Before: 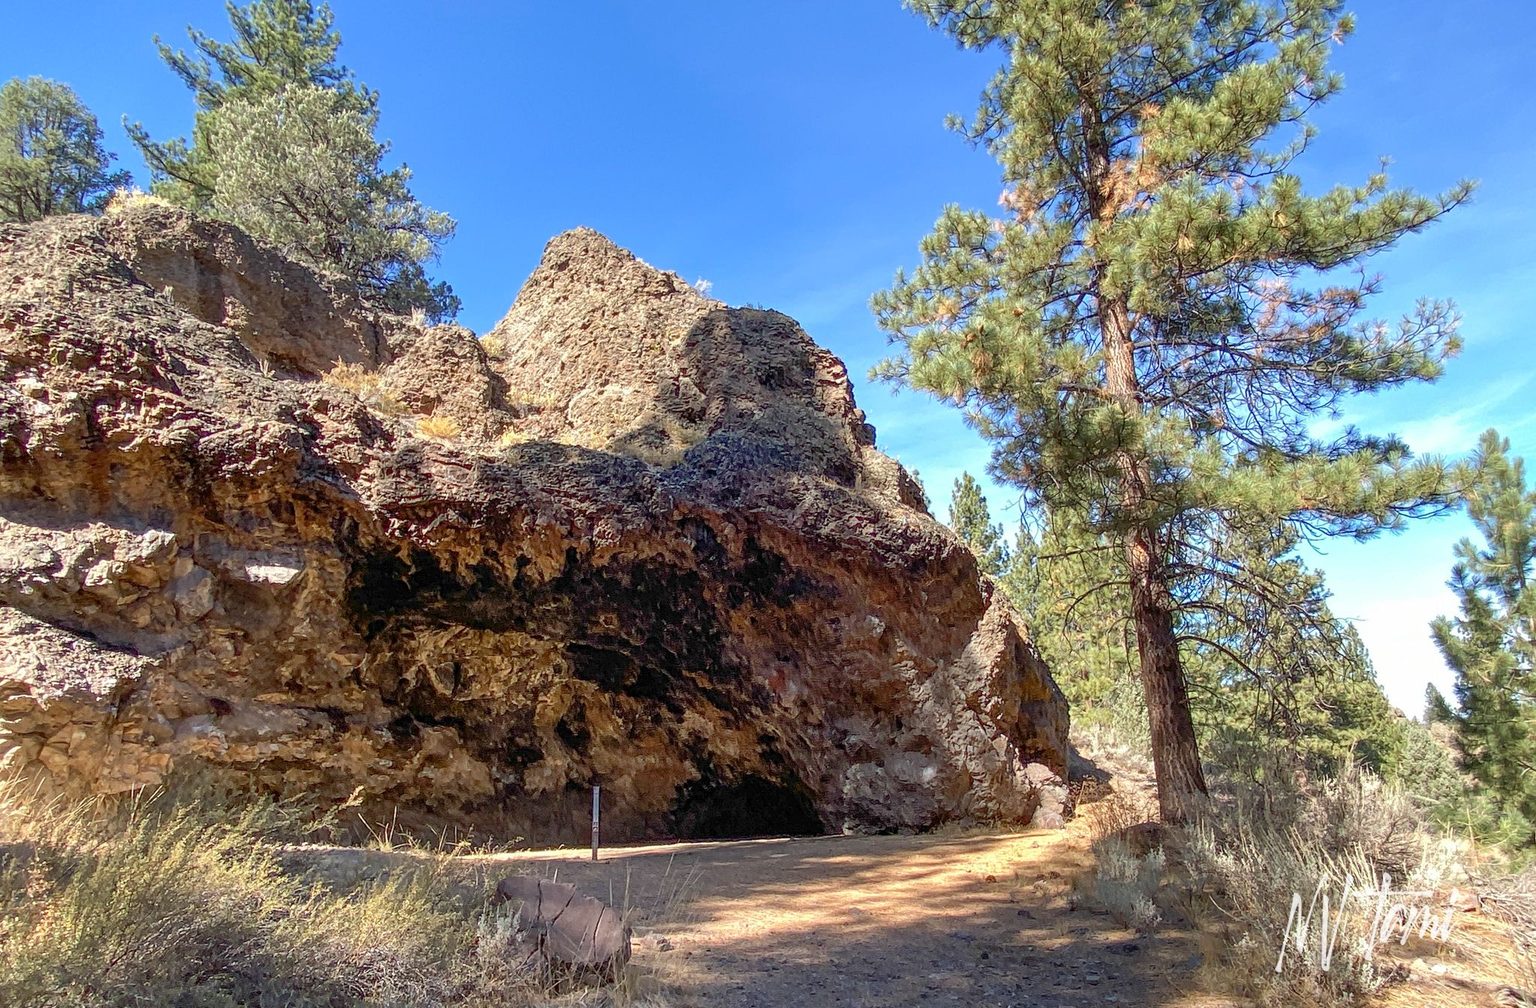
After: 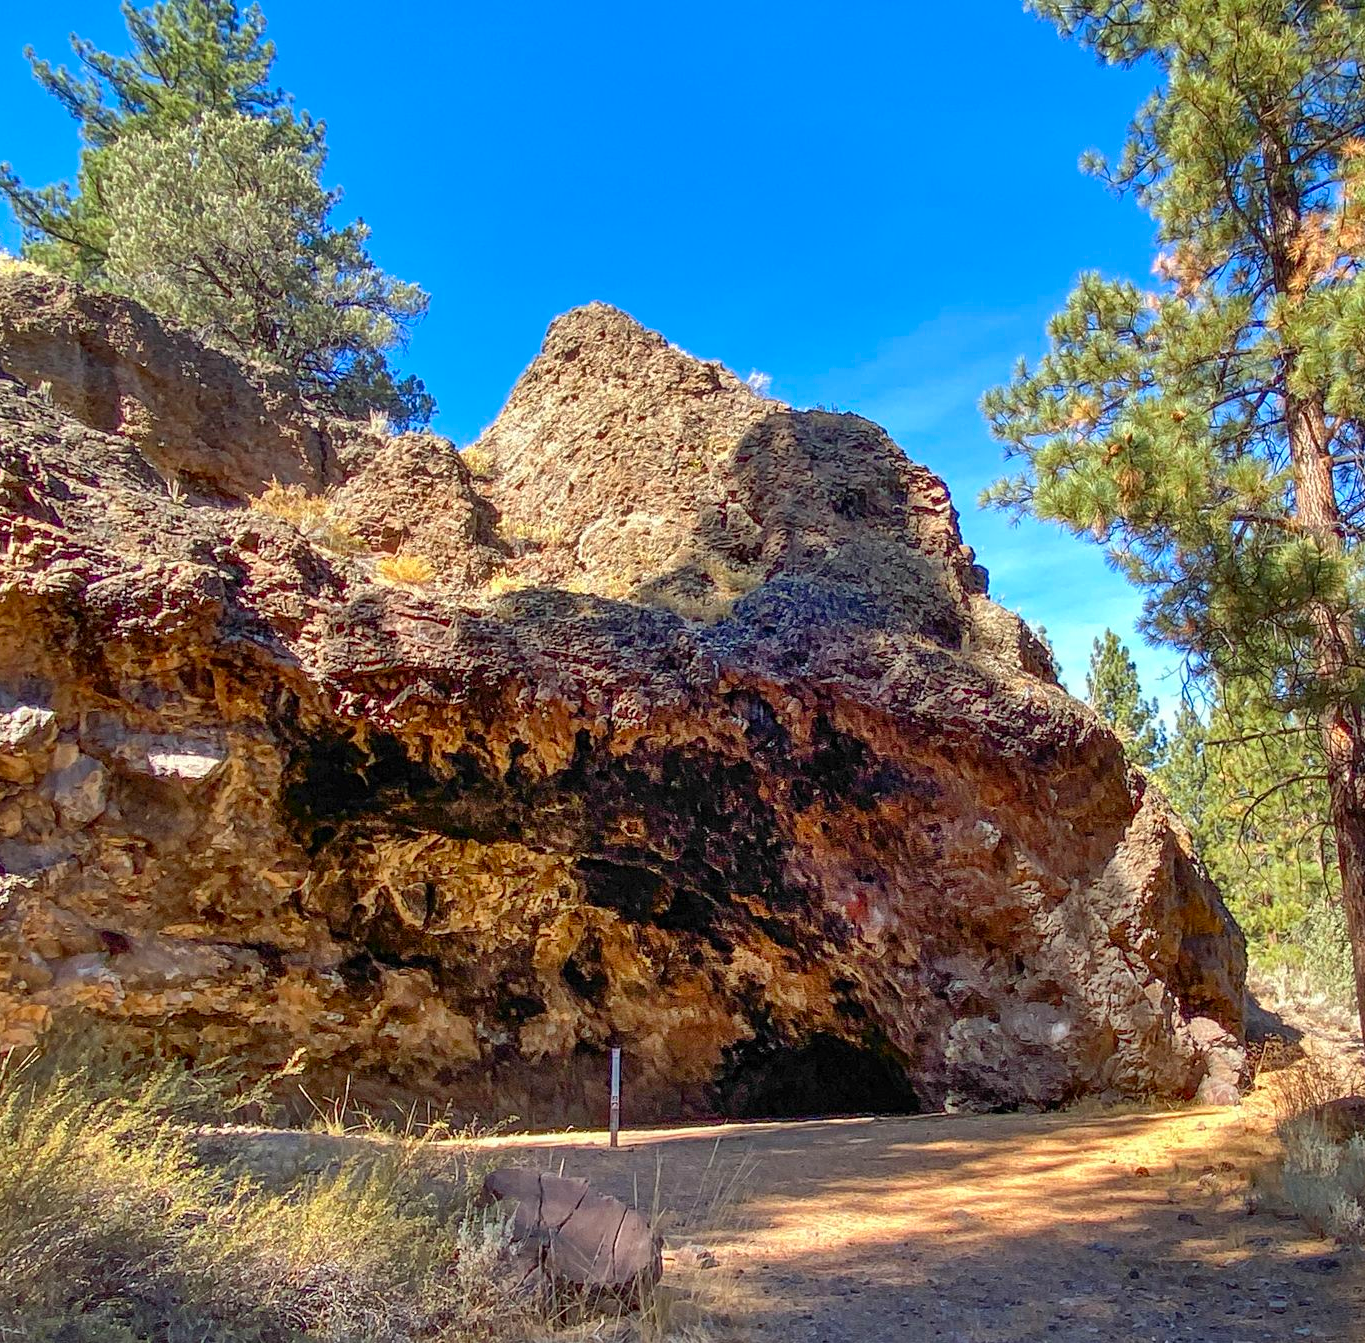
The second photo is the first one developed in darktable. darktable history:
crop and rotate: left 8.786%, right 24.548%
contrast brightness saturation: brightness -0.02, saturation 0.35
shadows and highlights: soften with gaussian
